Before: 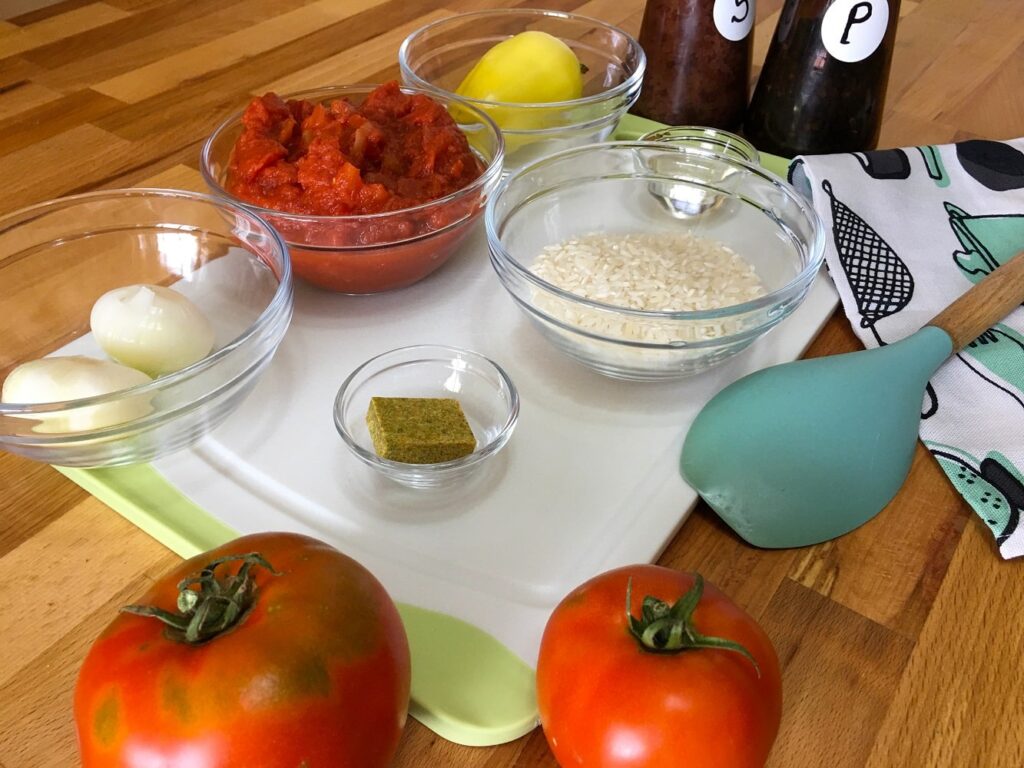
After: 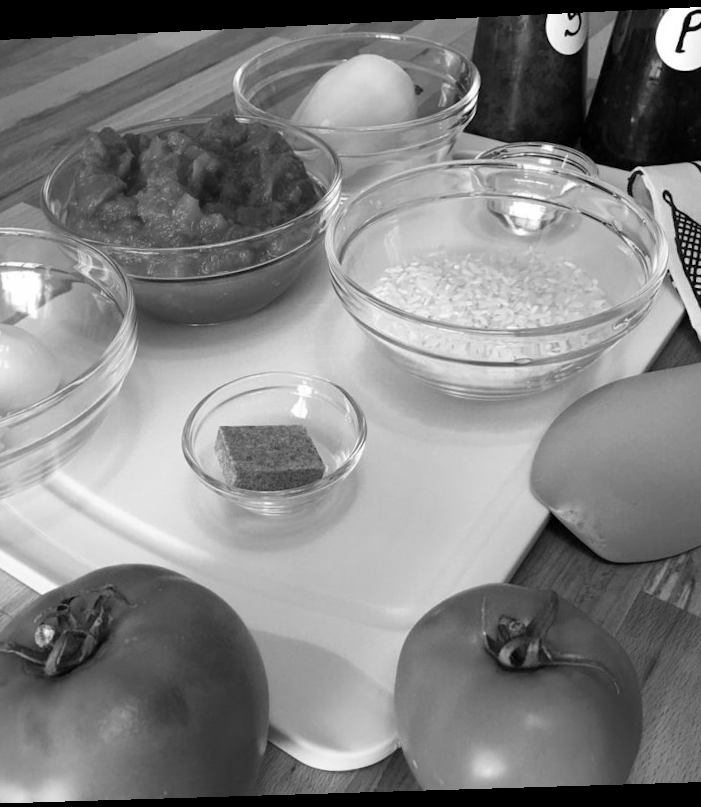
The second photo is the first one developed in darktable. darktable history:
rotate and perspective: rotation -2.22°, lens shift (horizontal) -0.022, automatic cropping off
crop and rotate: left 15.446%, right 17.836%
monochrome: on, module defaults
